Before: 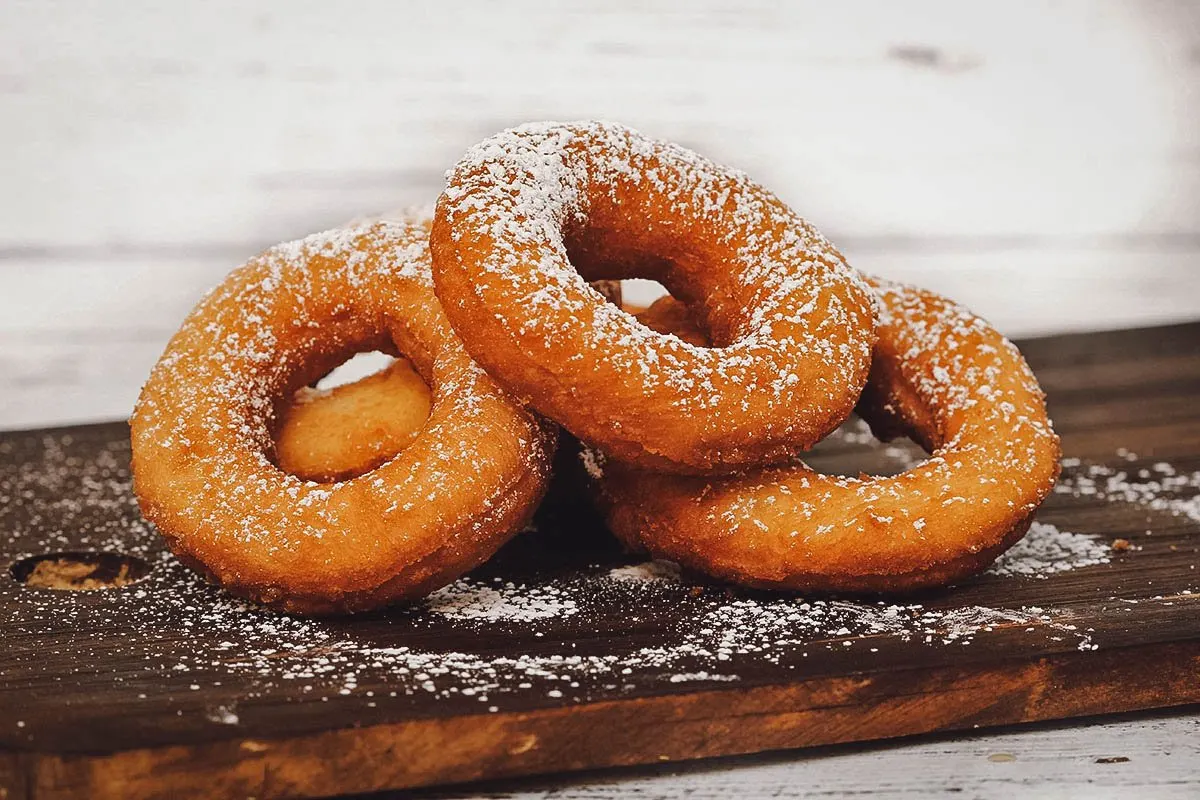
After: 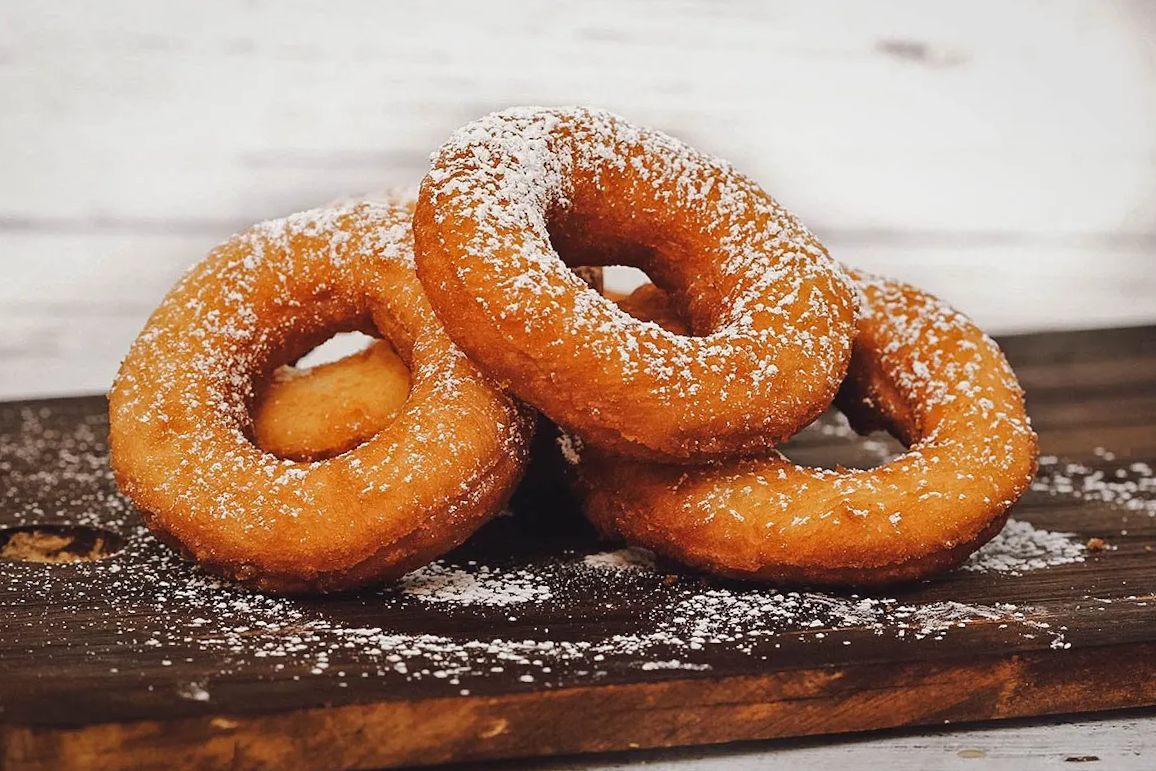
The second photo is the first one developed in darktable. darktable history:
crop and rotate: angle -1.45°
